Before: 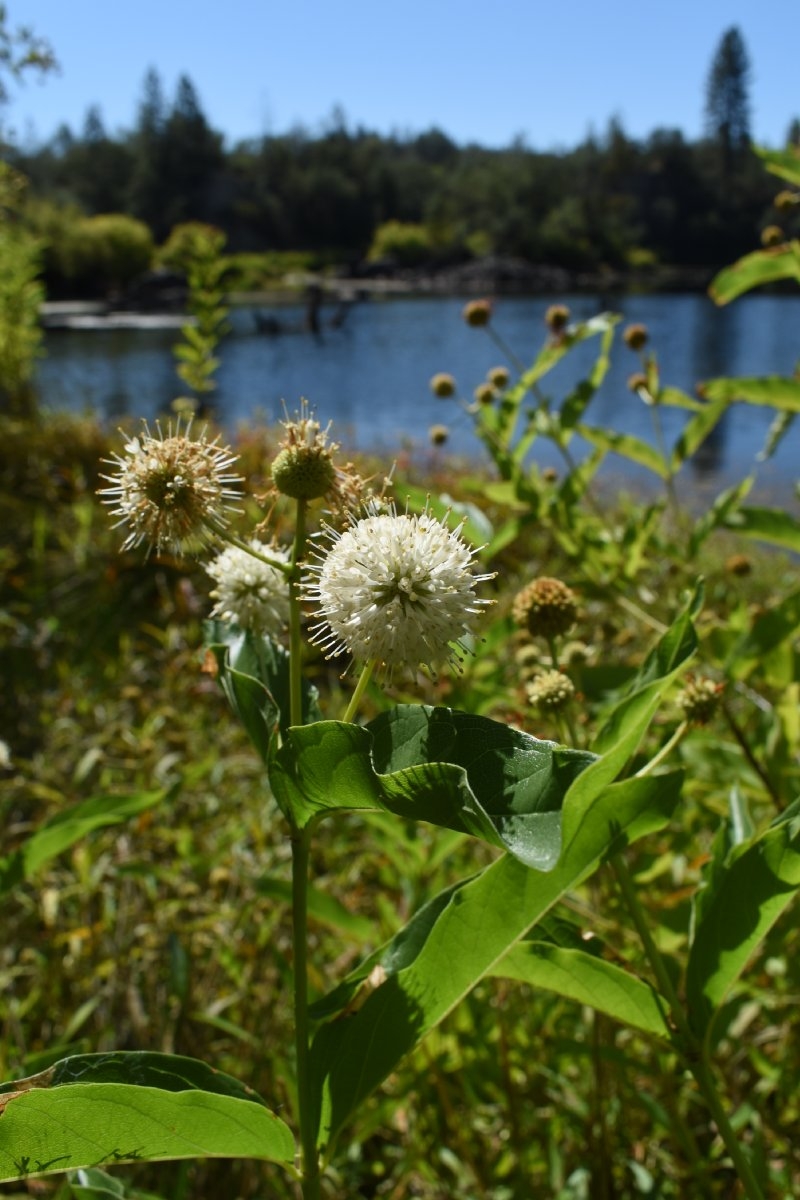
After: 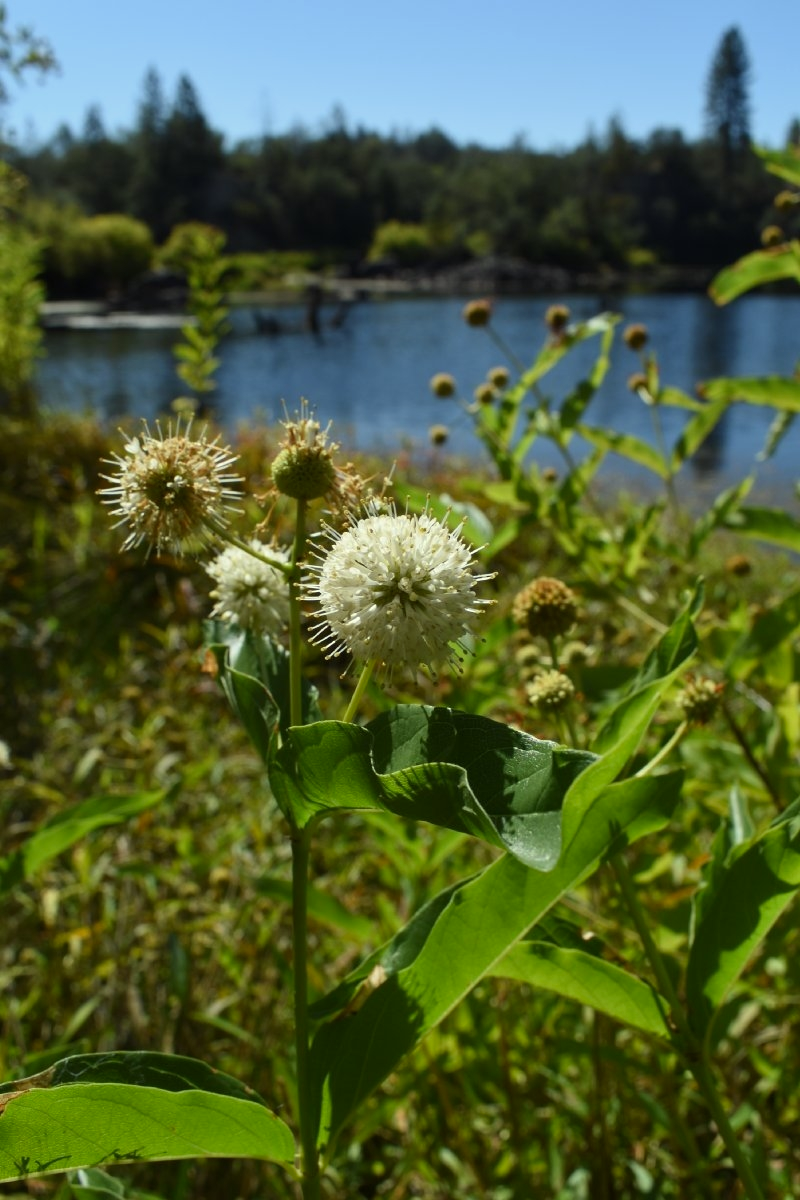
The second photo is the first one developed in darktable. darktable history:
color correction: highlights a* -4.27, highlights b* 6.65
